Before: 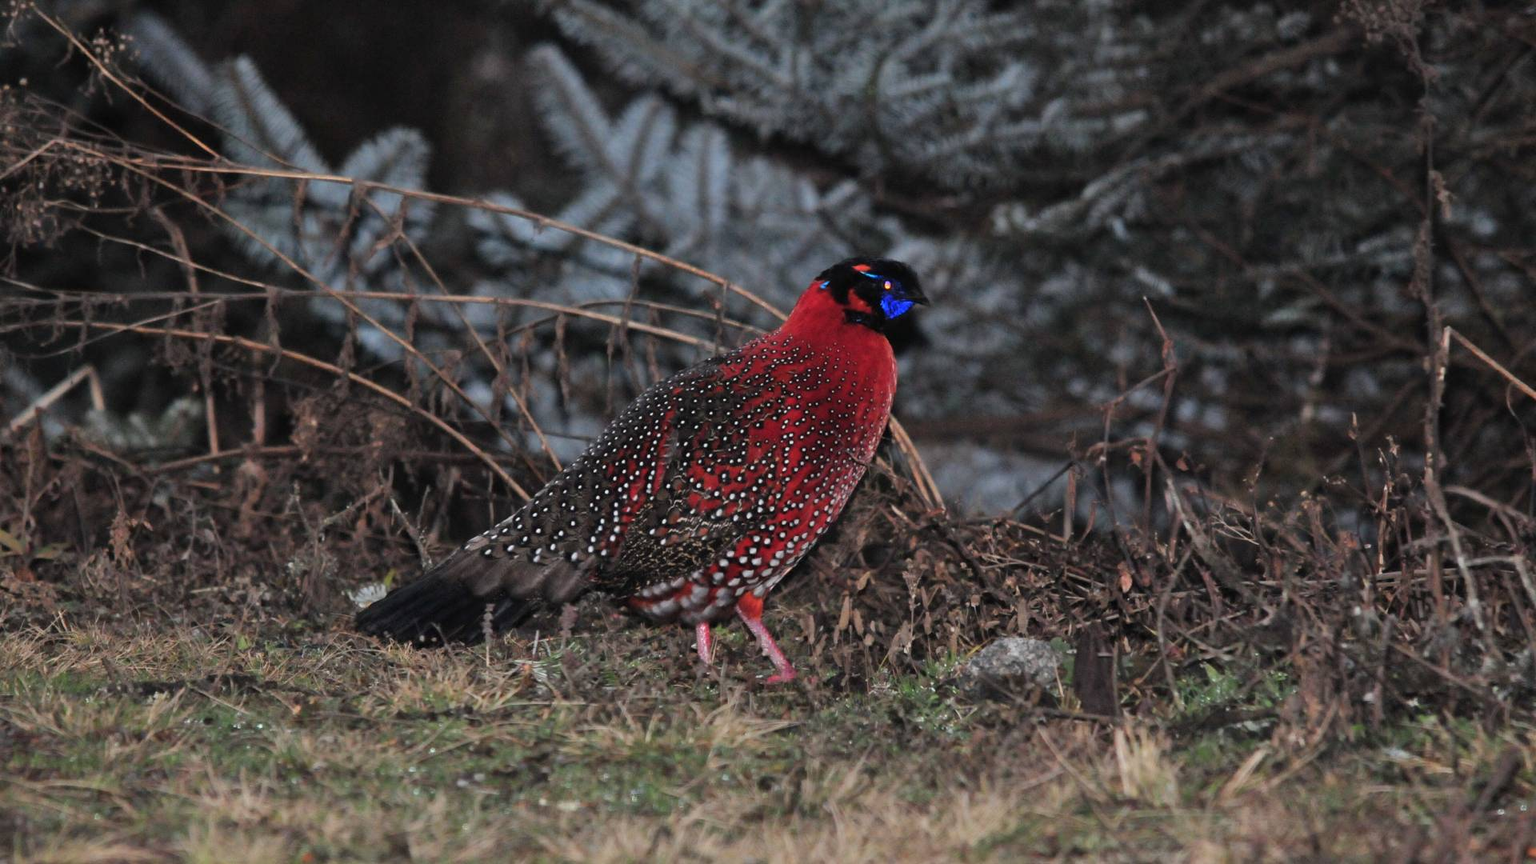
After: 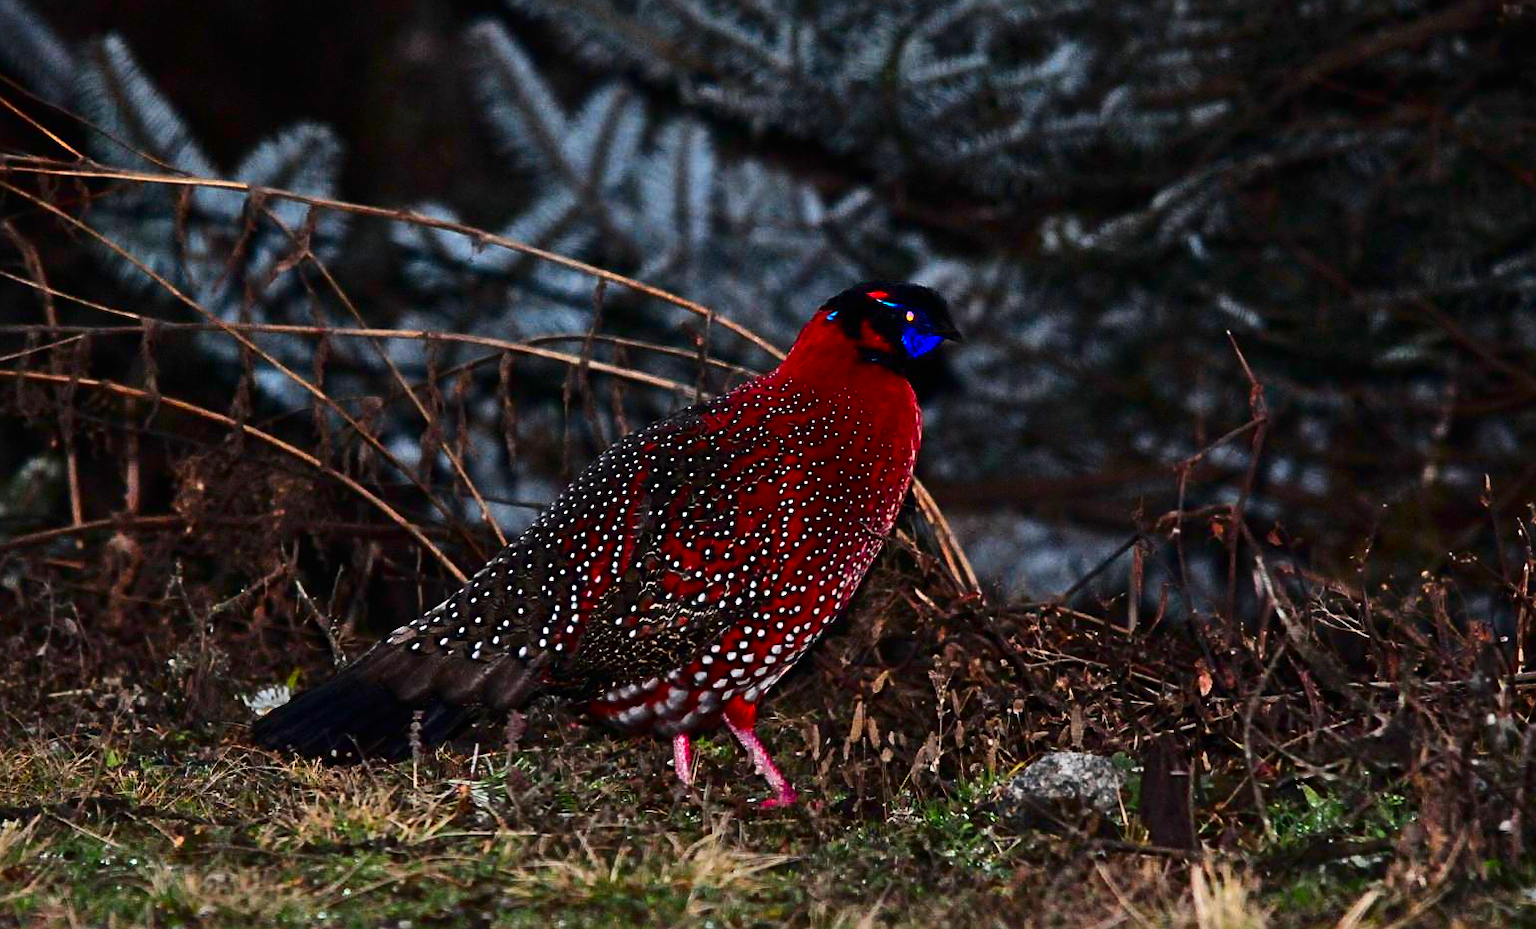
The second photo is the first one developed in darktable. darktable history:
color balance rgb: linear chroma grading › global chroma 15%, perceptual saturation grading › global saturation 30%
crop: left 9.929%, top 3.475%, right 9.188%, bottom 9.529%
contrast brightness saturation: contrast 0.32, brightness -0.08, saturation 0.17
sharpen: on, module defaults
